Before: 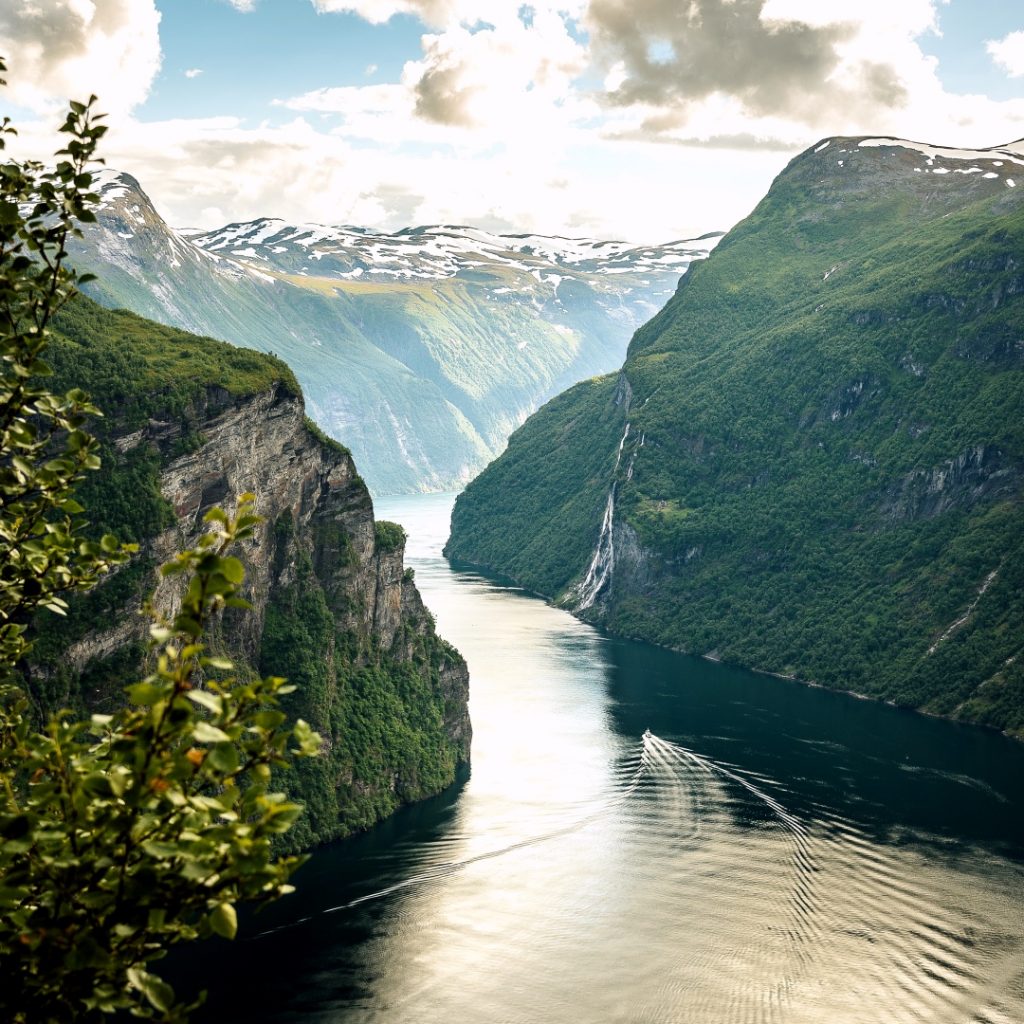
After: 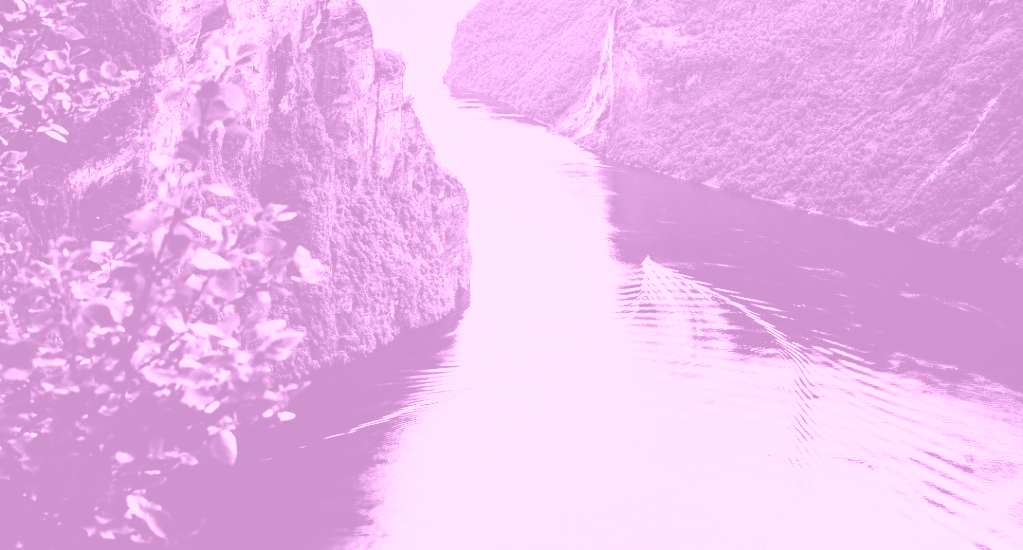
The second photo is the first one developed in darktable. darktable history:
crop and rotate: top 46.237%
white balance: red 1.05, blue 1.072
colorize: hue 331.2°, saturation 75%, source mix 30.28%, lightness 70.52%, version 1
rgb curve: curves: ch0 [(0, 0) (0.21, 0.15) (0.24, 0.21) (0.5, 0.75) (0.75, 0.96) (0.89, 0.99) (1, 1)]; ch1 [(0, 0.02) (0.21, 0.13) (0.25, 0.2) (0.5, 0.67) (0.75, 0.9) (0.89, 0.97) (1, 1)]; ch2 [(0, 0.02) (0.21, 0.13) (0.25, 0.2) (0.5, 0.67) (0.75, 0.9) (0.89, 0.97) (1, 1)], compensate middle gray true
